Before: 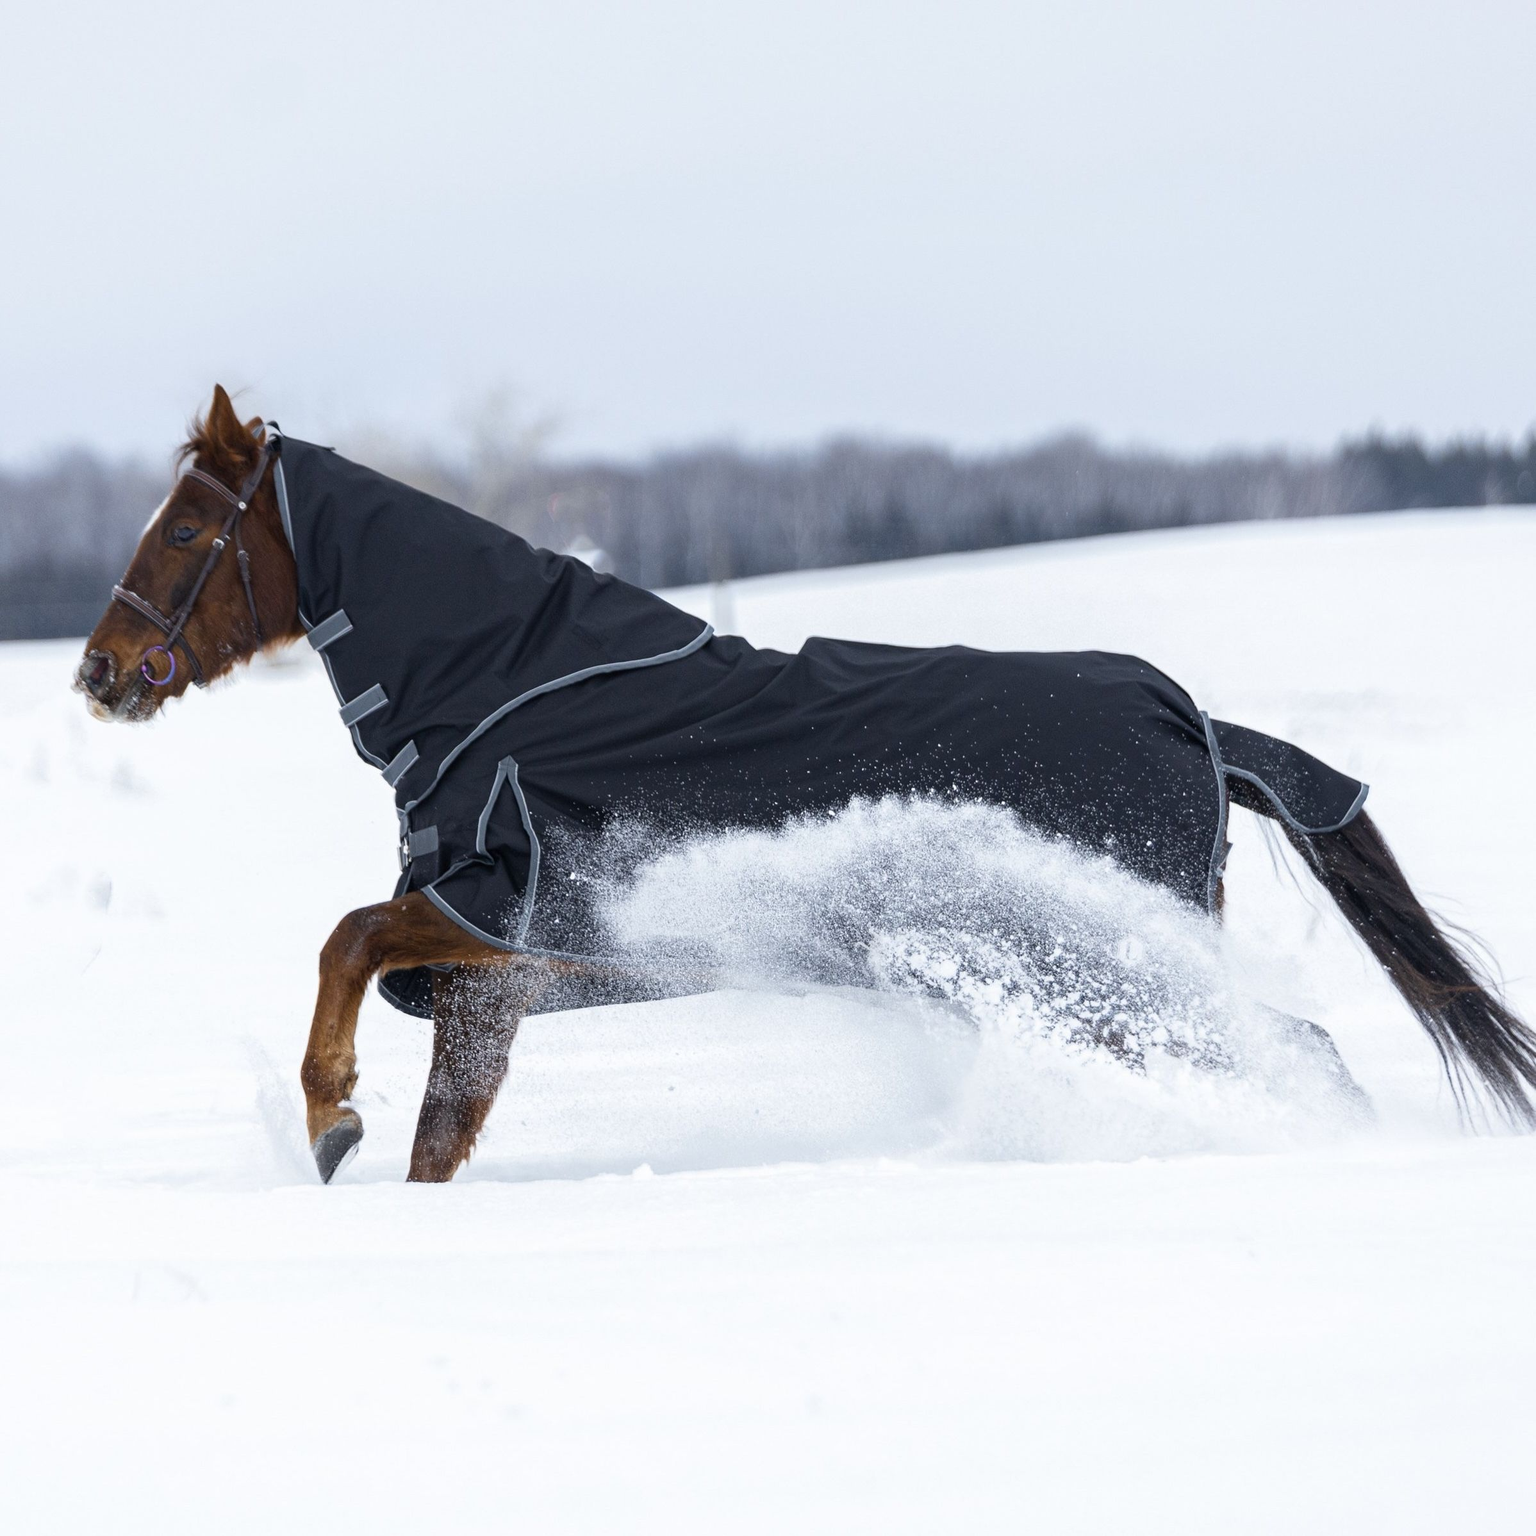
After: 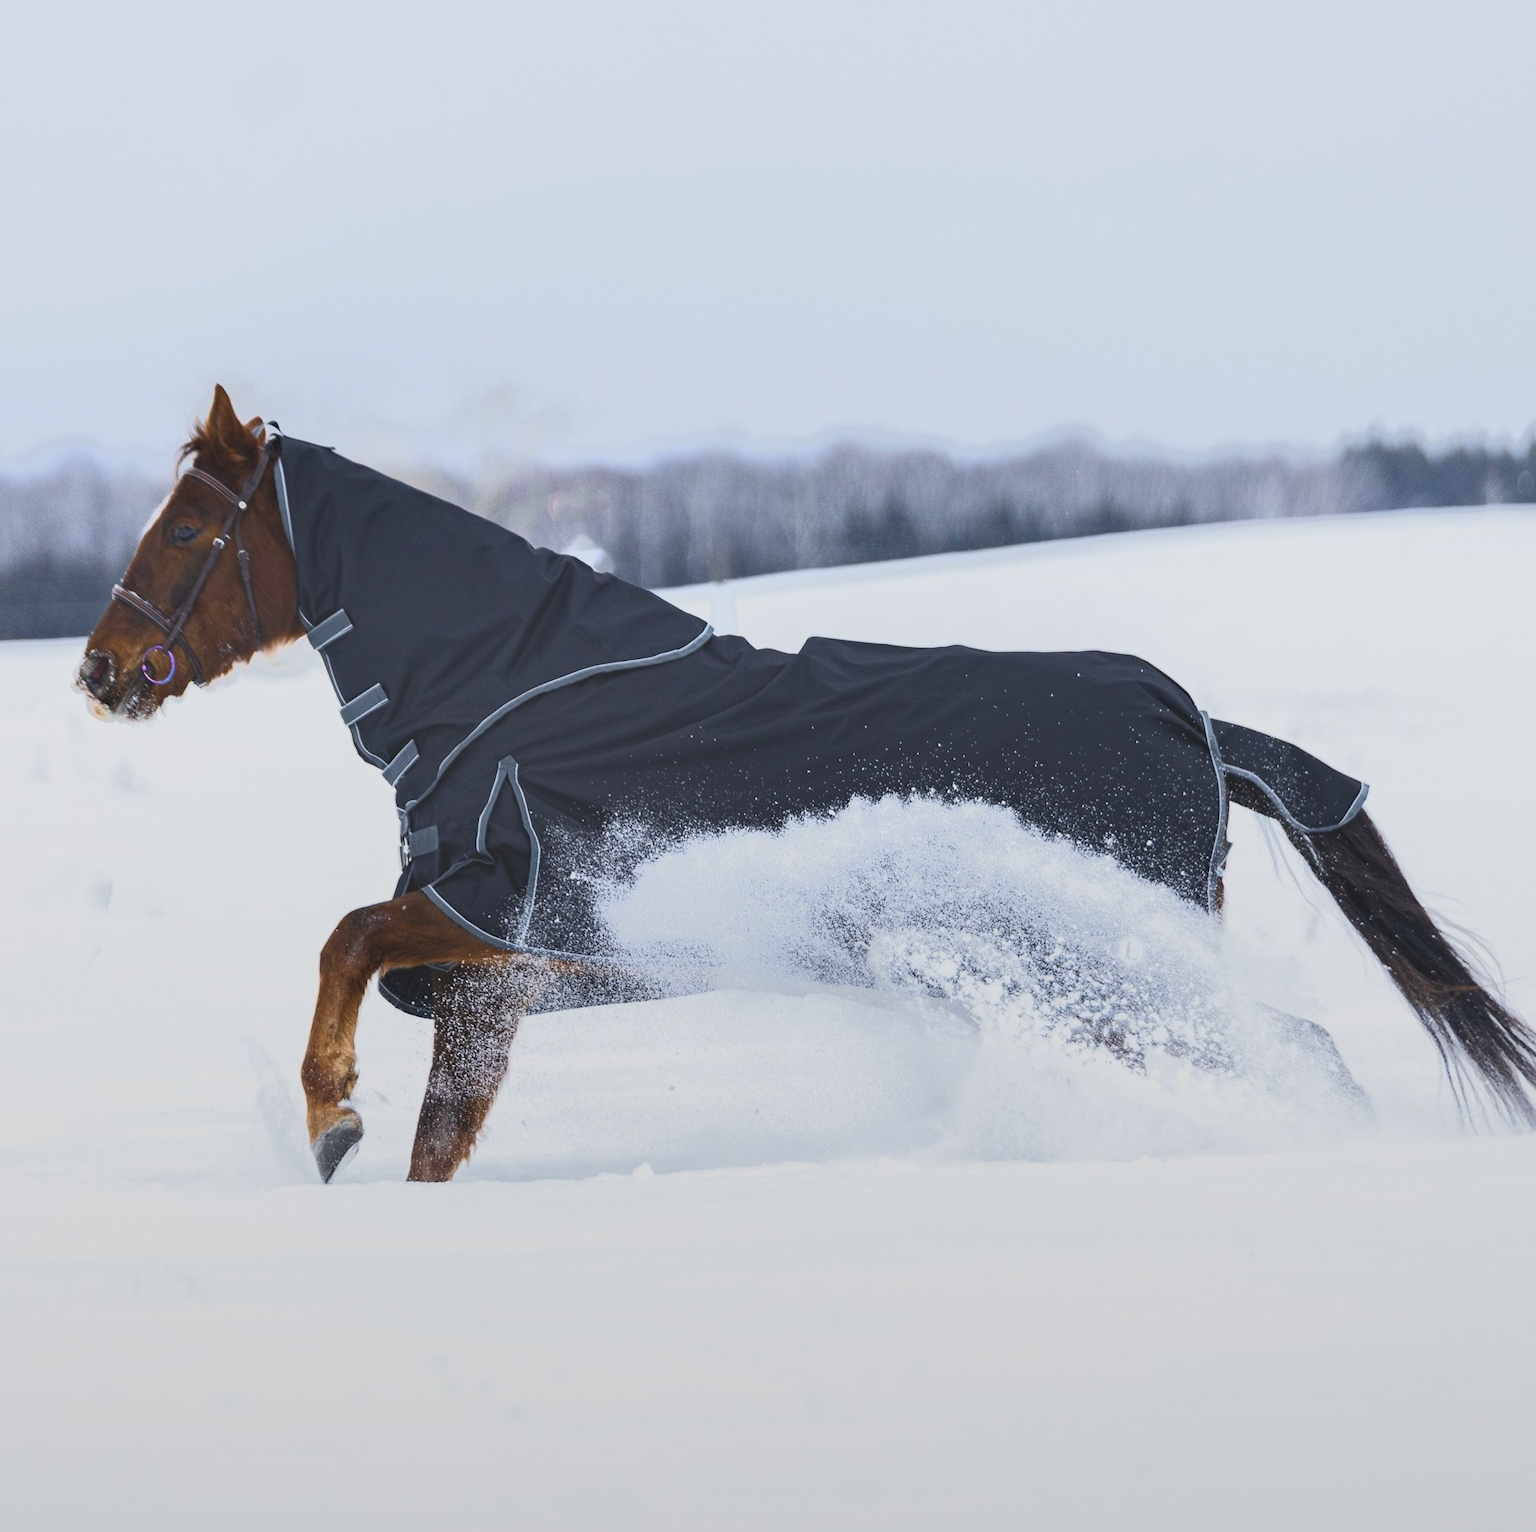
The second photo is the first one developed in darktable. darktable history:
crop: top 0.05%, bottom 0.098%
haze removal: compatibility mode true, adaptive false
tone equalizer: -7 EV -0.63 EV, -6 EV 1 EV, -5 EV -0.45 EV, -4 EV 0.43 EV, -3 EV 0.41 EV, -2 EV 0.15 EV, -1 EV -0.15 EV, +0 EV -0.39 EV, smoothing diameter 25%, edges refinement/feathering 10, preserve details guided filter
white balance: emerald 1
exposure: black level correction -0.014, exposure -0.193 EV, compensate highlight preservation false
graduated density: rotation -180°, offset 27.42
contrast brightness saturation: contrast 0.2, brightness 0.16, saturation 0.22
